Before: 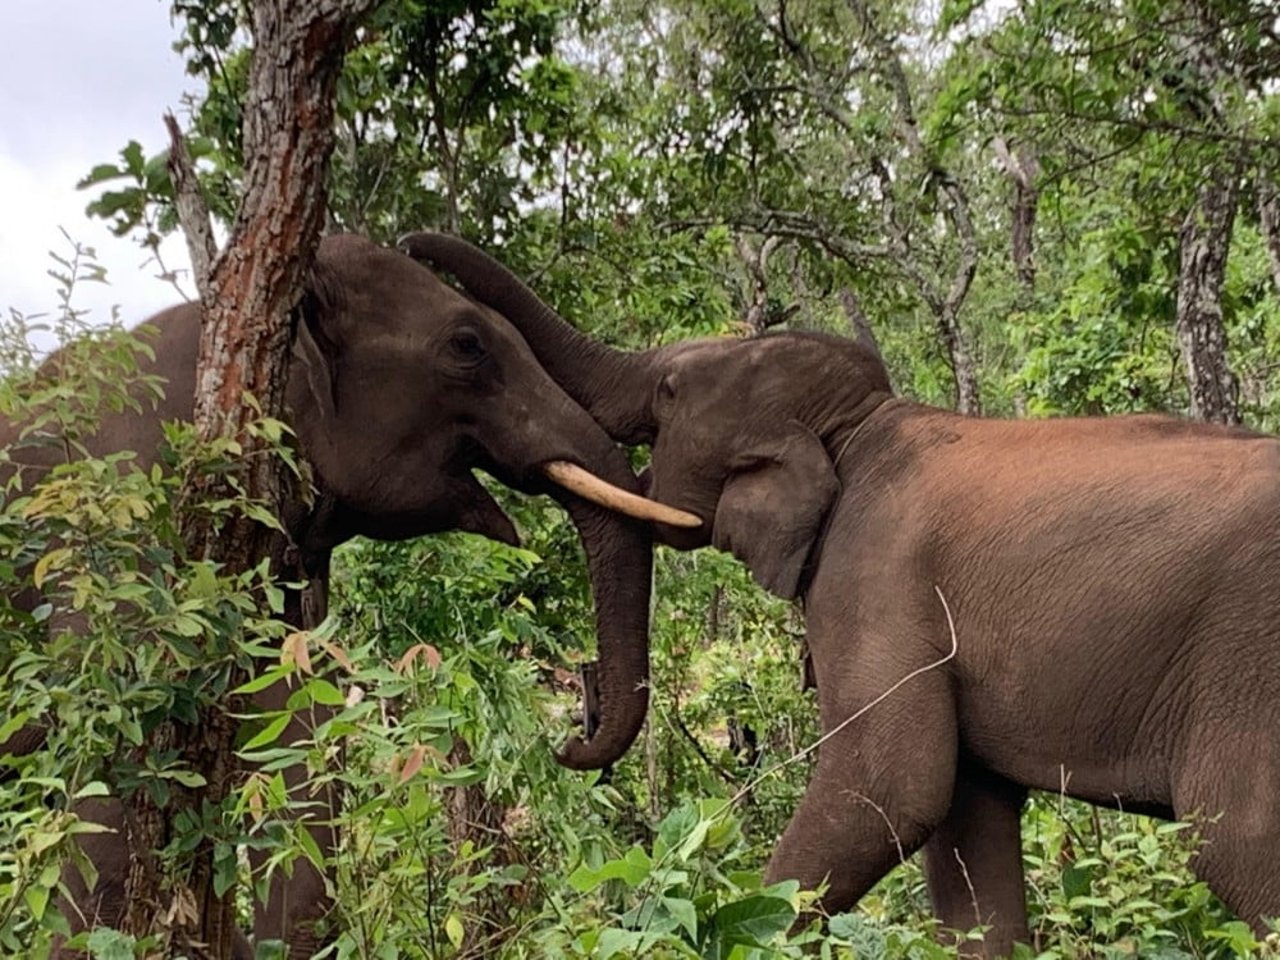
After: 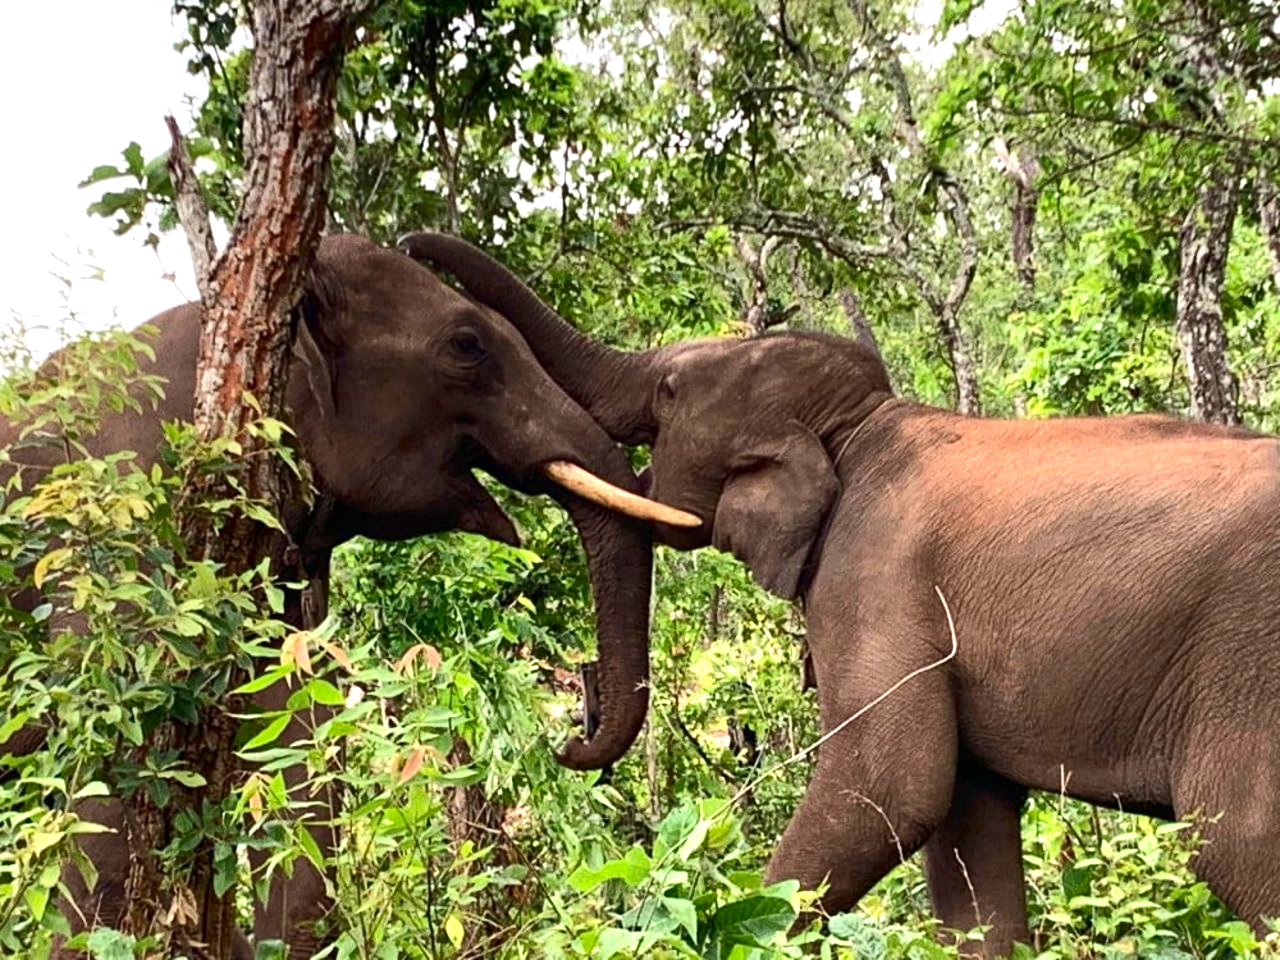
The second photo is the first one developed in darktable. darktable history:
exposure: exposure 1 EV, compensate highlight preservation false
contrast brightness saturation: contrast 0.129, brightness -0.051, saturation 0.161
